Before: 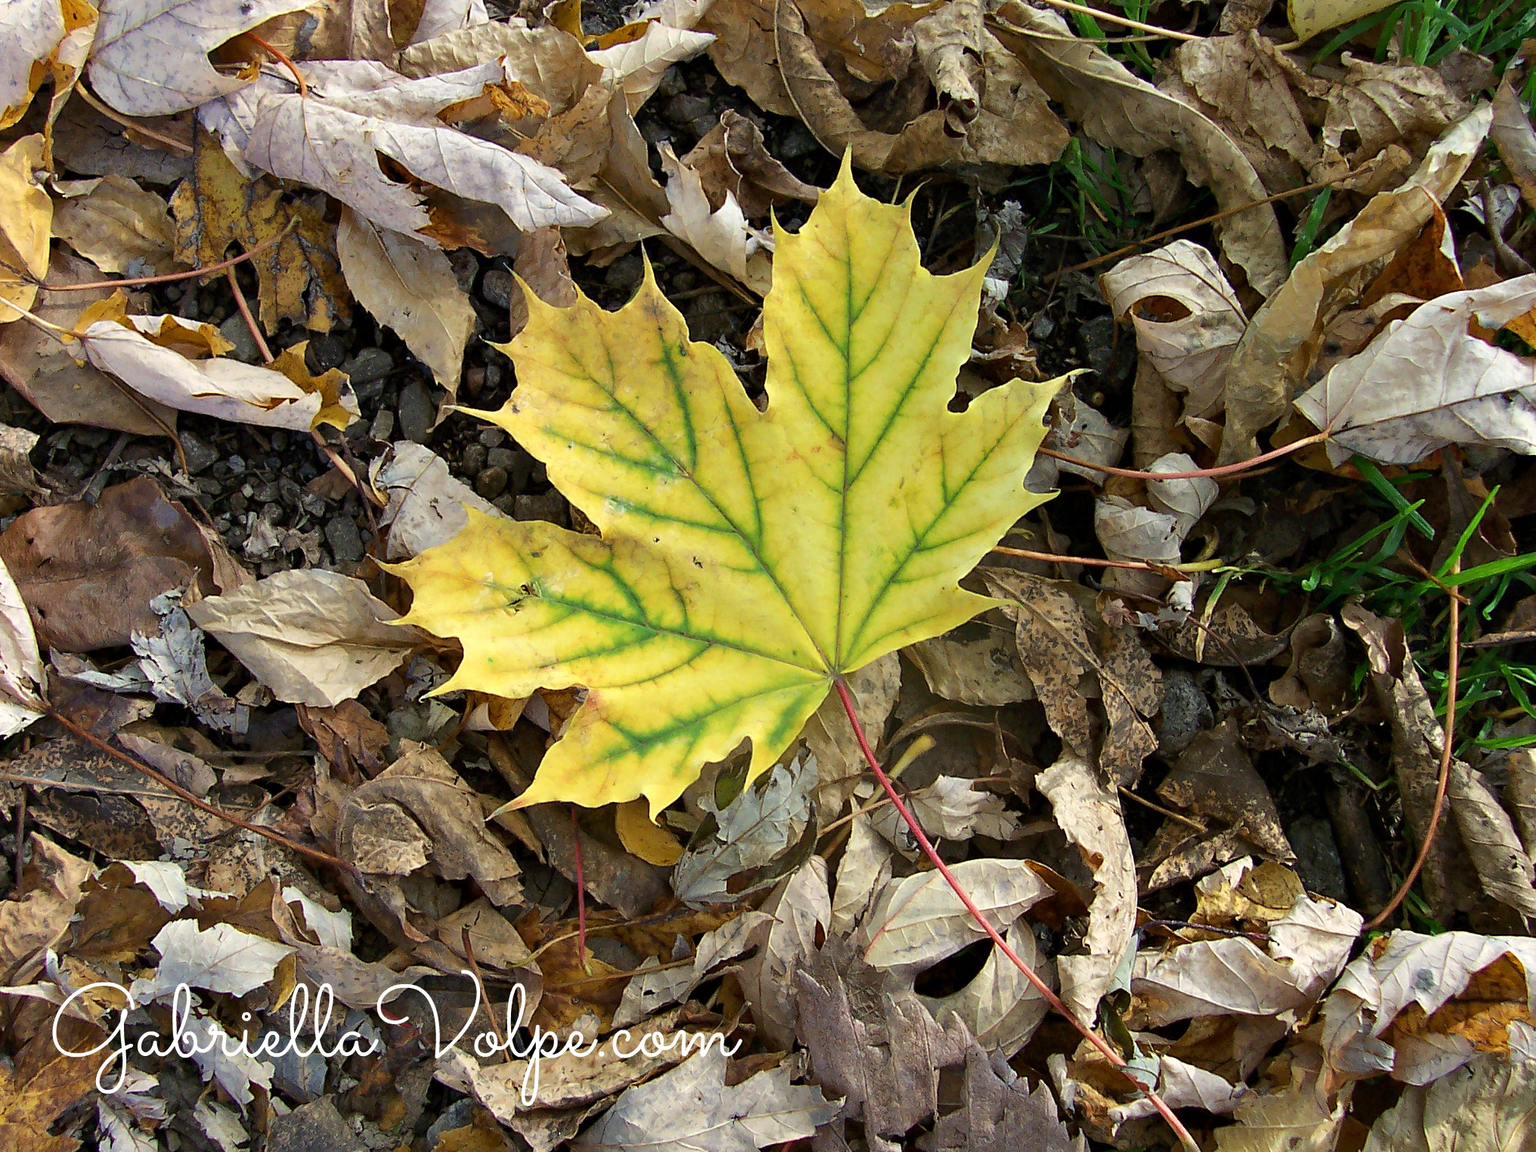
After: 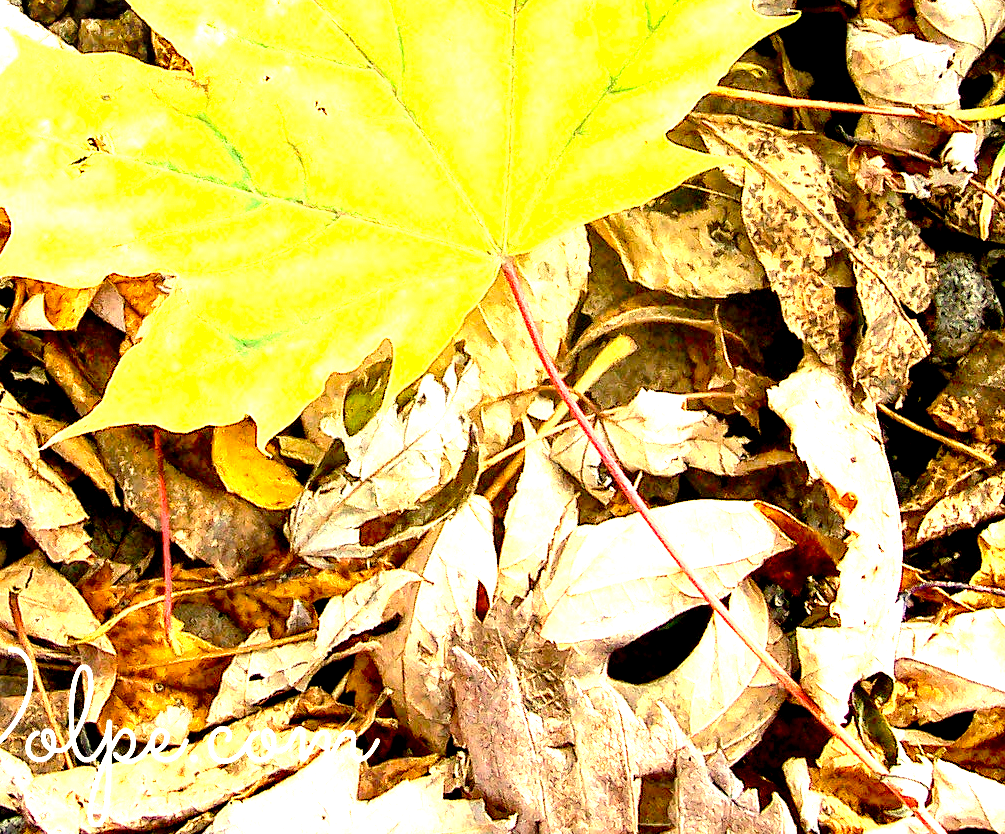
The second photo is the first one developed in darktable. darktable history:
tone equalizer: -8 EV -0.75 EV, -7 EV -0.7 EV, -6 EV -0.6 EV, -5 EV -0.4 EV, -3 EV 0.4 EV, -2 EV 0.6 EV, -1 EV 0.7 EV, +0 EV 0.75 EV, edges refinement/feathering 500, mask exposure compensation -1.57 EV, preserve details no
crop: left 29.672%, top 41.786%, right 20.851%, bottom 3.487%
exposure: black level correction 0.016, exposure 1.774 EV, compensate highlight preservation false
white balance: red 1.138, green 0.996, blue 0.812
local contrast: on, module defaults
